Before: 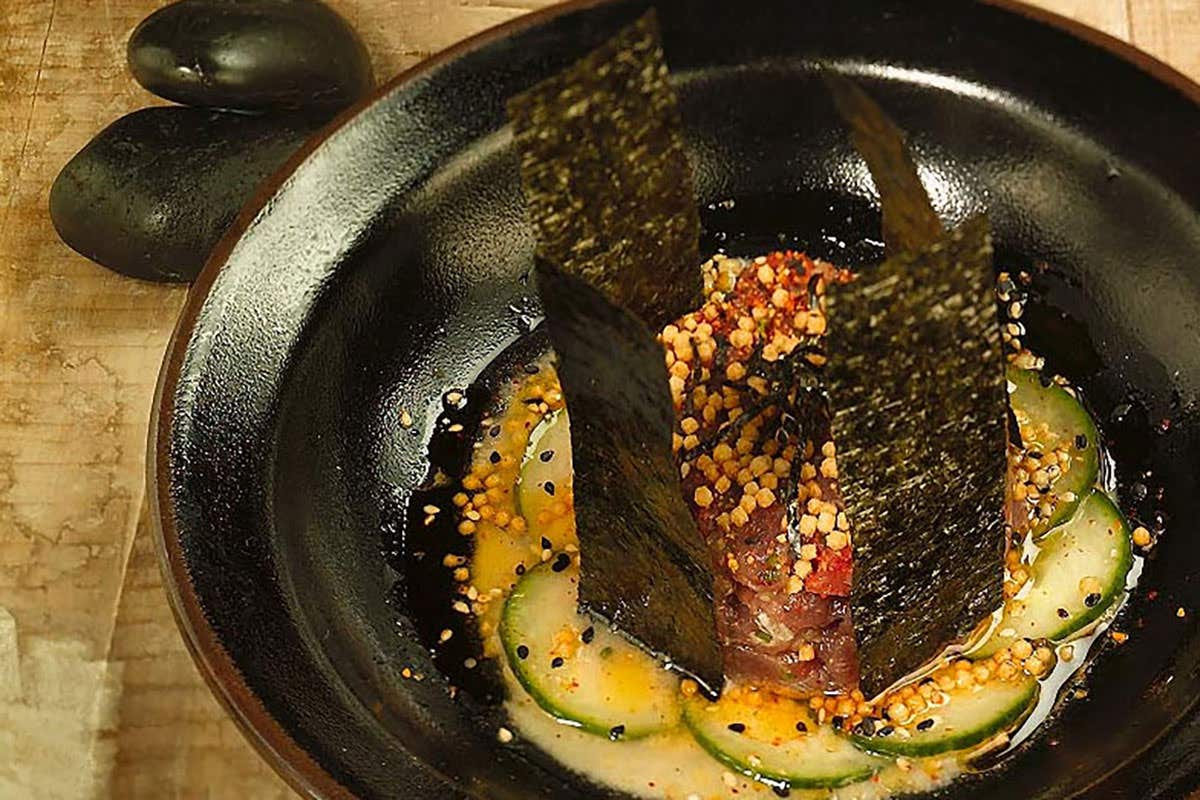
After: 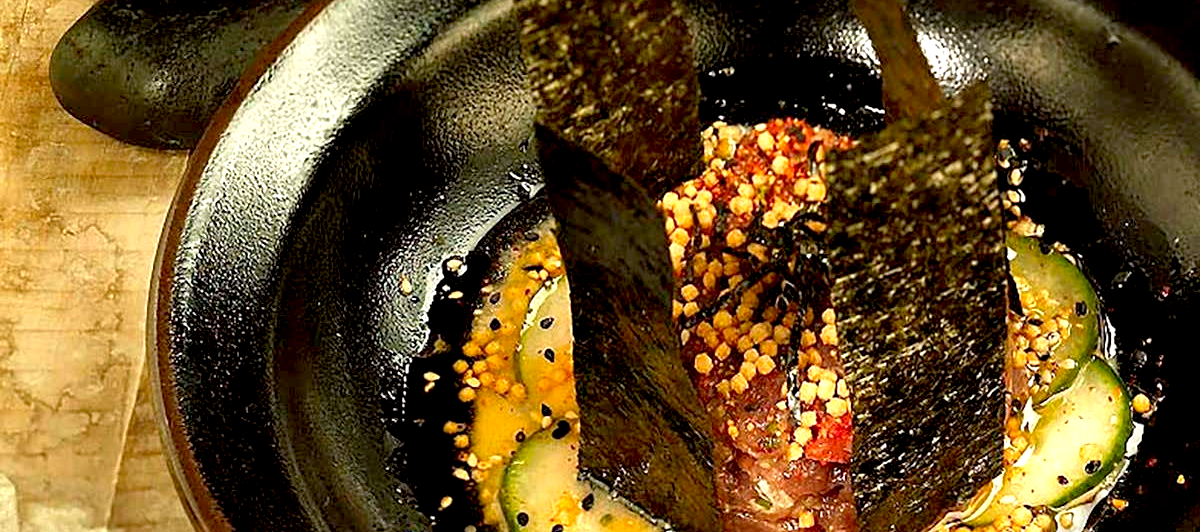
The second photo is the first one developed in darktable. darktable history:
crop: top 16.727%, bottom 16.727%
exposure: black level correction 0.012, exposure 0.7 EV, compensate exposure bias true, compensate highlight preservation false
